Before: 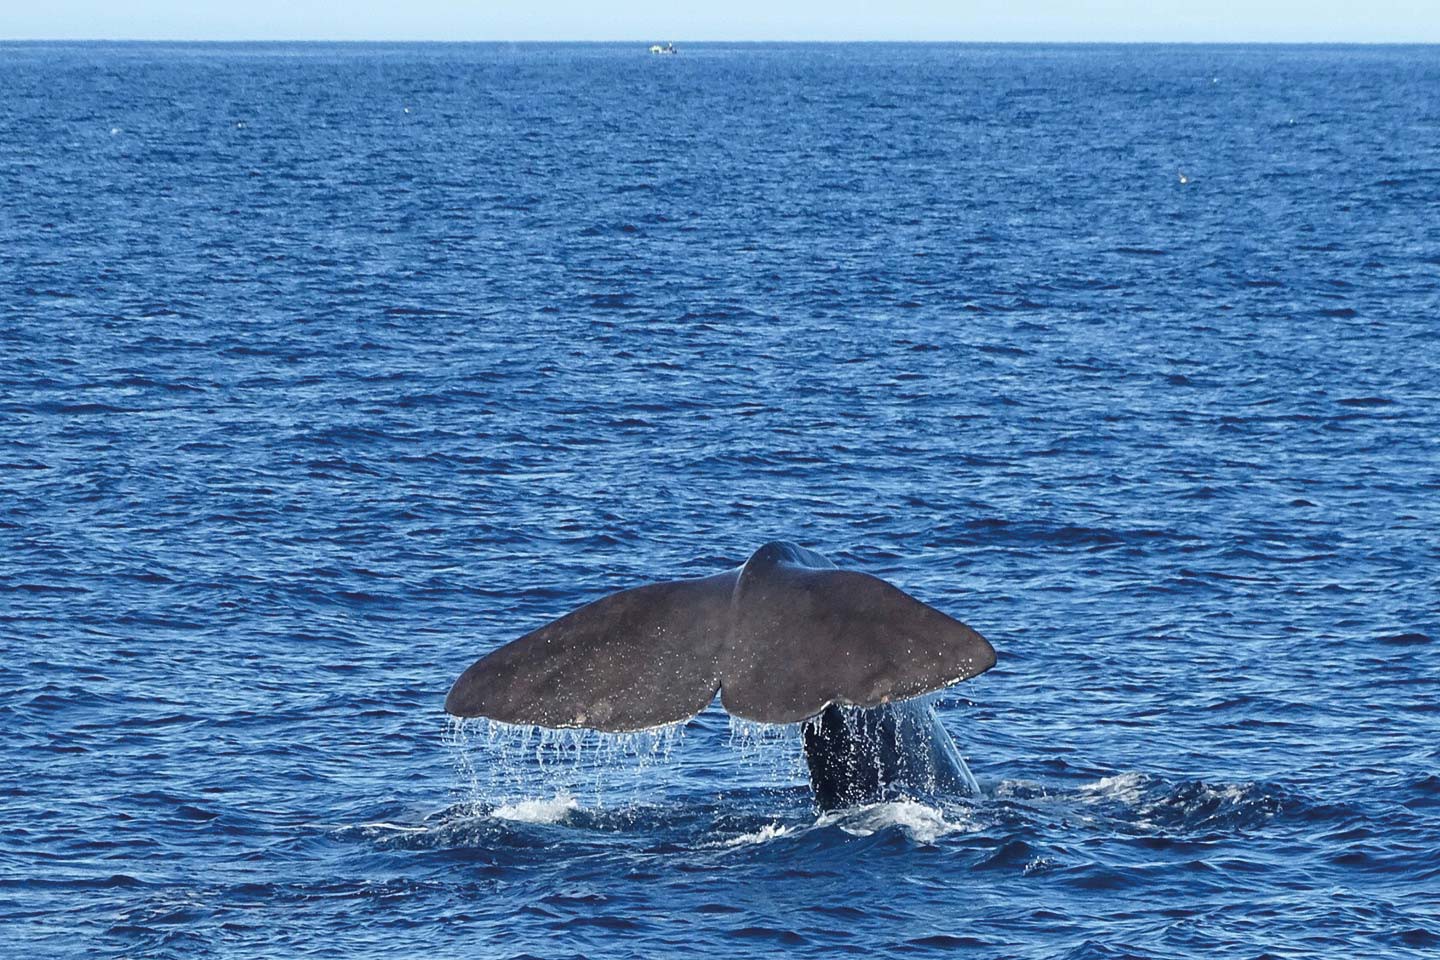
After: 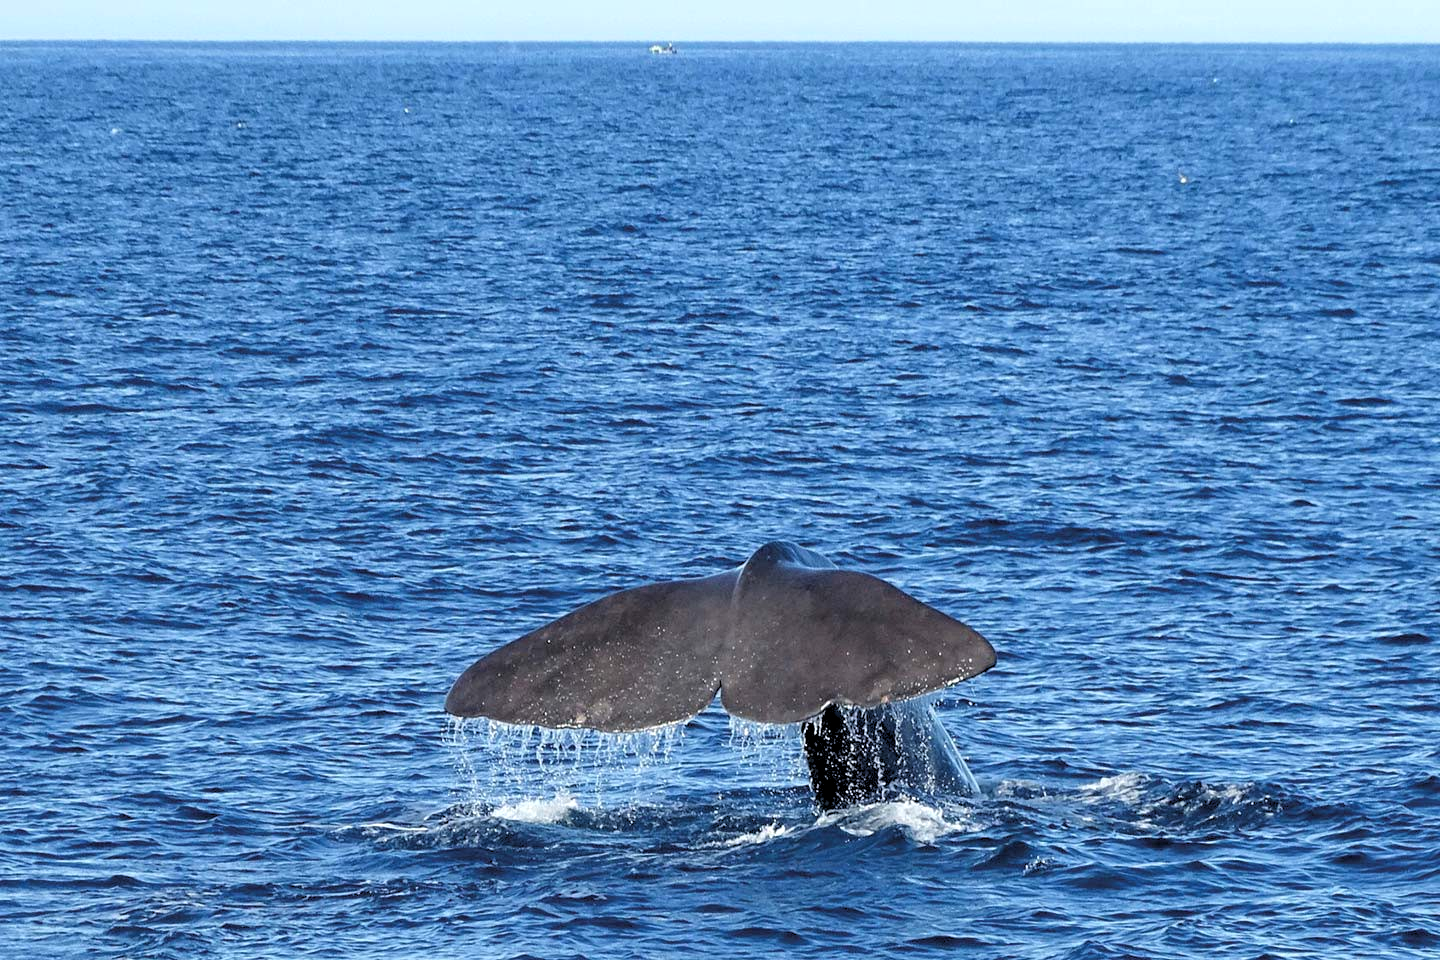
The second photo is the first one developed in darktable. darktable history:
rgb levels: levels [[0.013, 0.434, 0.89], [0, 0.5, 1], [0, 0.5, 1]]
tone equalizer: on, module defaults
